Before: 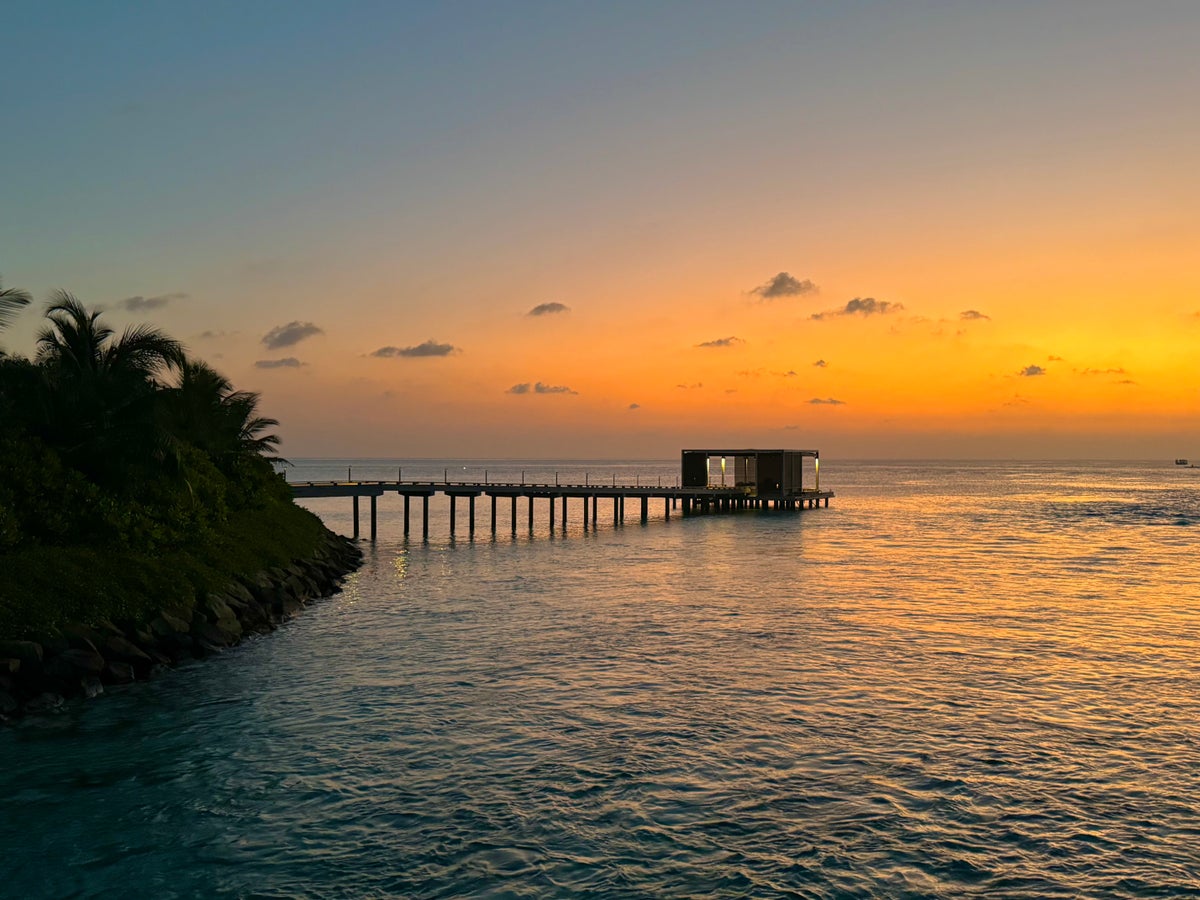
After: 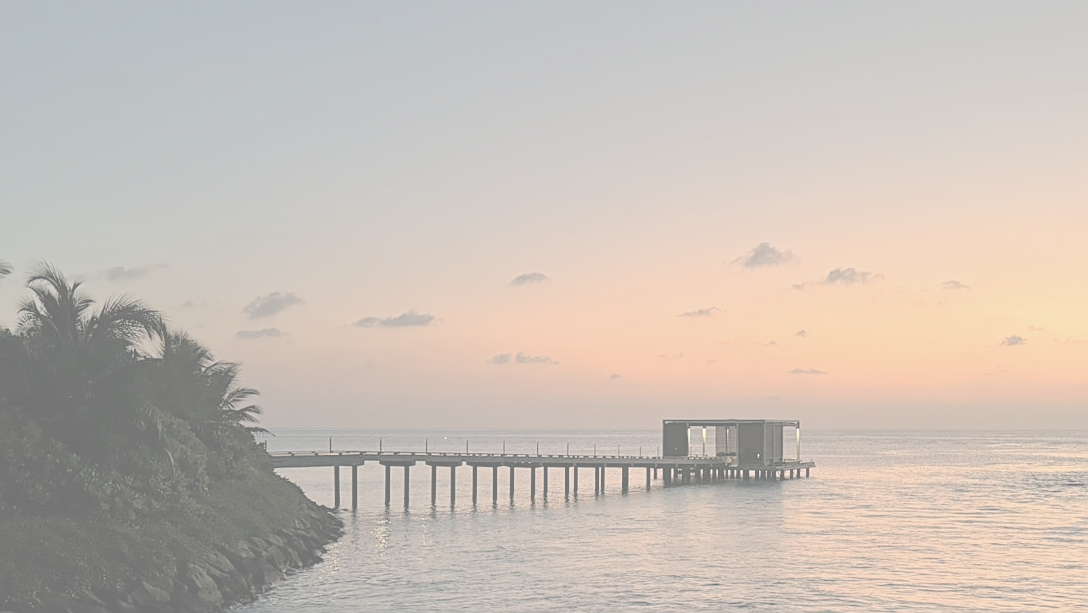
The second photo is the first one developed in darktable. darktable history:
shadows and highlights: shadows -30.82, highlights 29.64
crop: left 1.599%, top 3.372%, right 7.726%, bottom 28.476%
color zones: curves: ch1 [(0.24, 0.629) (0.75, 0.5)]; ch2 [(0.255, 0.454) (0.745, 0.491)]
contrast brightness saturation: contrast -0.321, brightness 0.743, saturation -0.771
sharpen: on, module defaults
